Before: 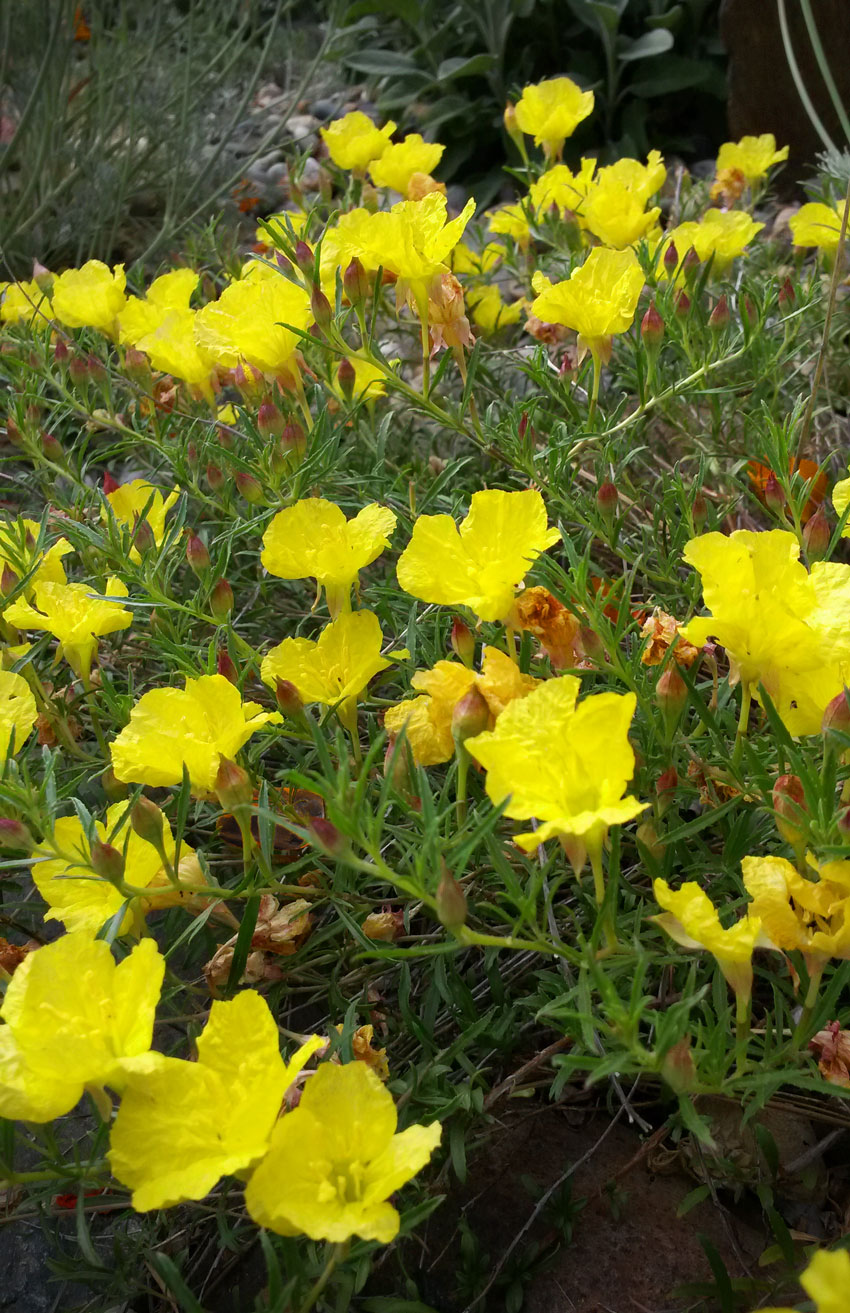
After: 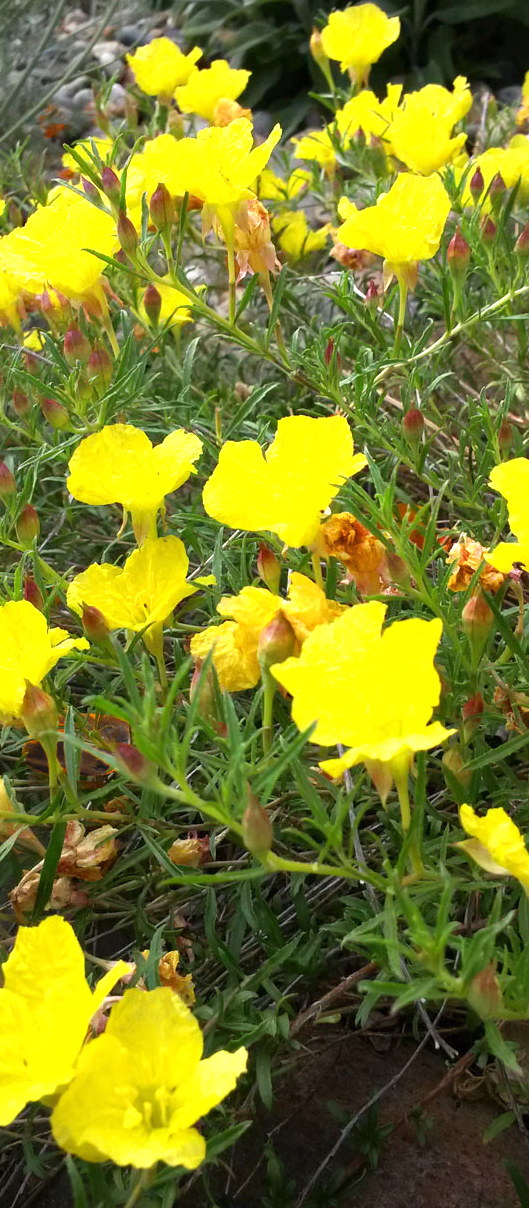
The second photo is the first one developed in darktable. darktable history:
crop and rotate: left 22.863%, top 5.644%, right 14.867%, bottom 2.34%
exposure: black level correction 0, exposure 0.702 EV, compensate highlight preservation false
